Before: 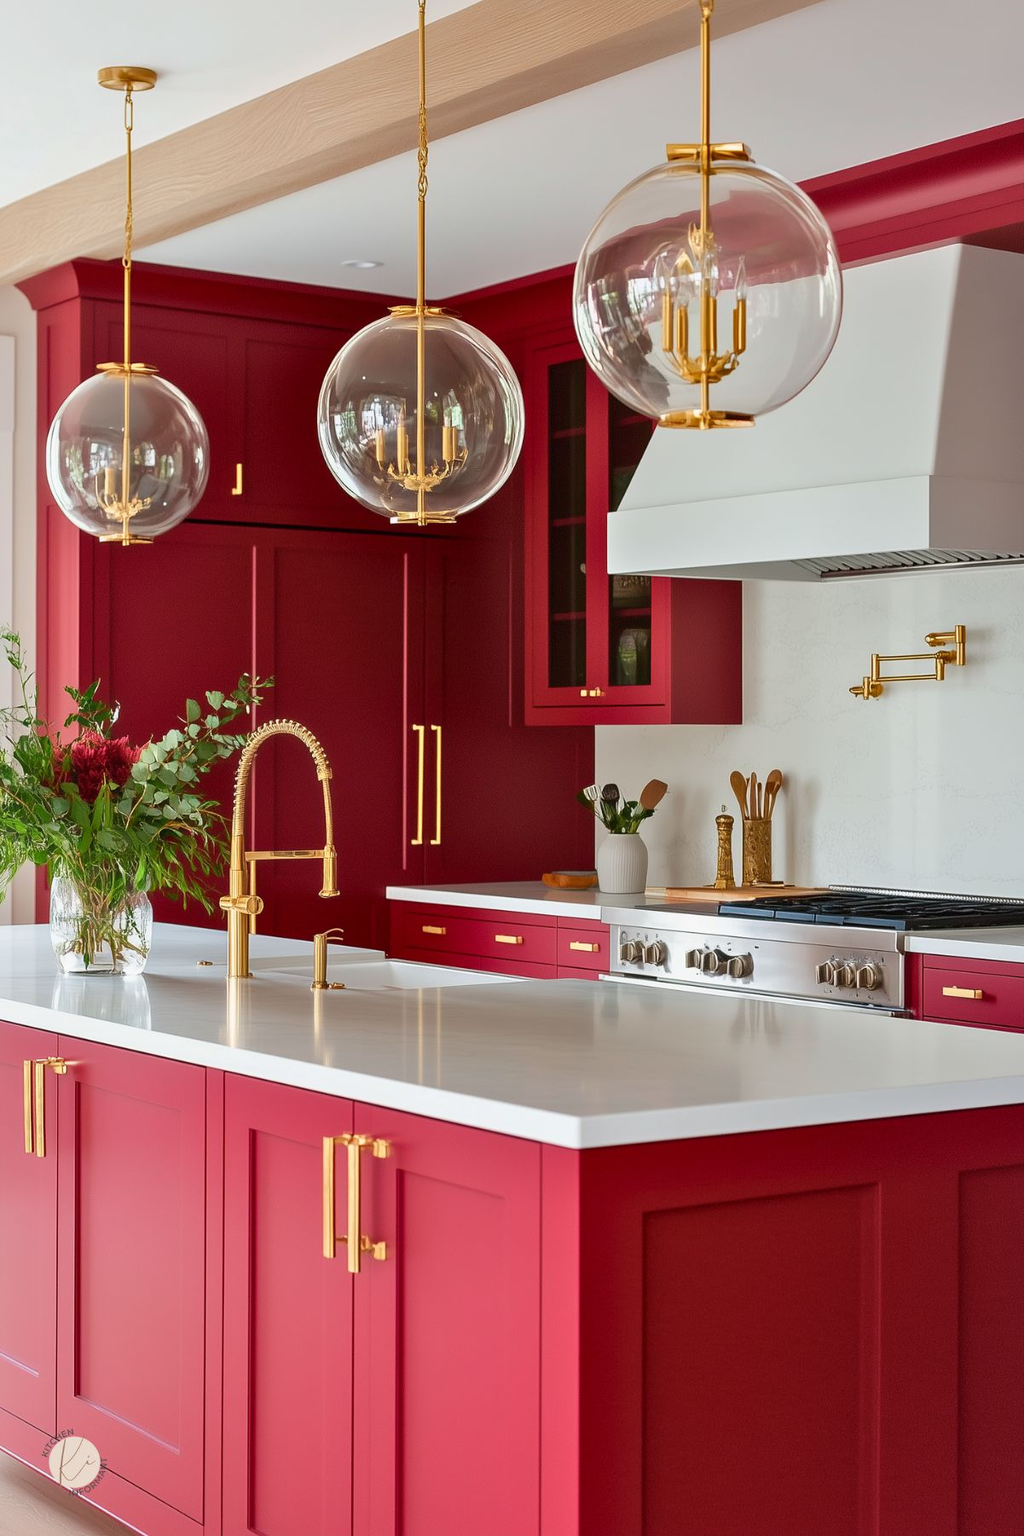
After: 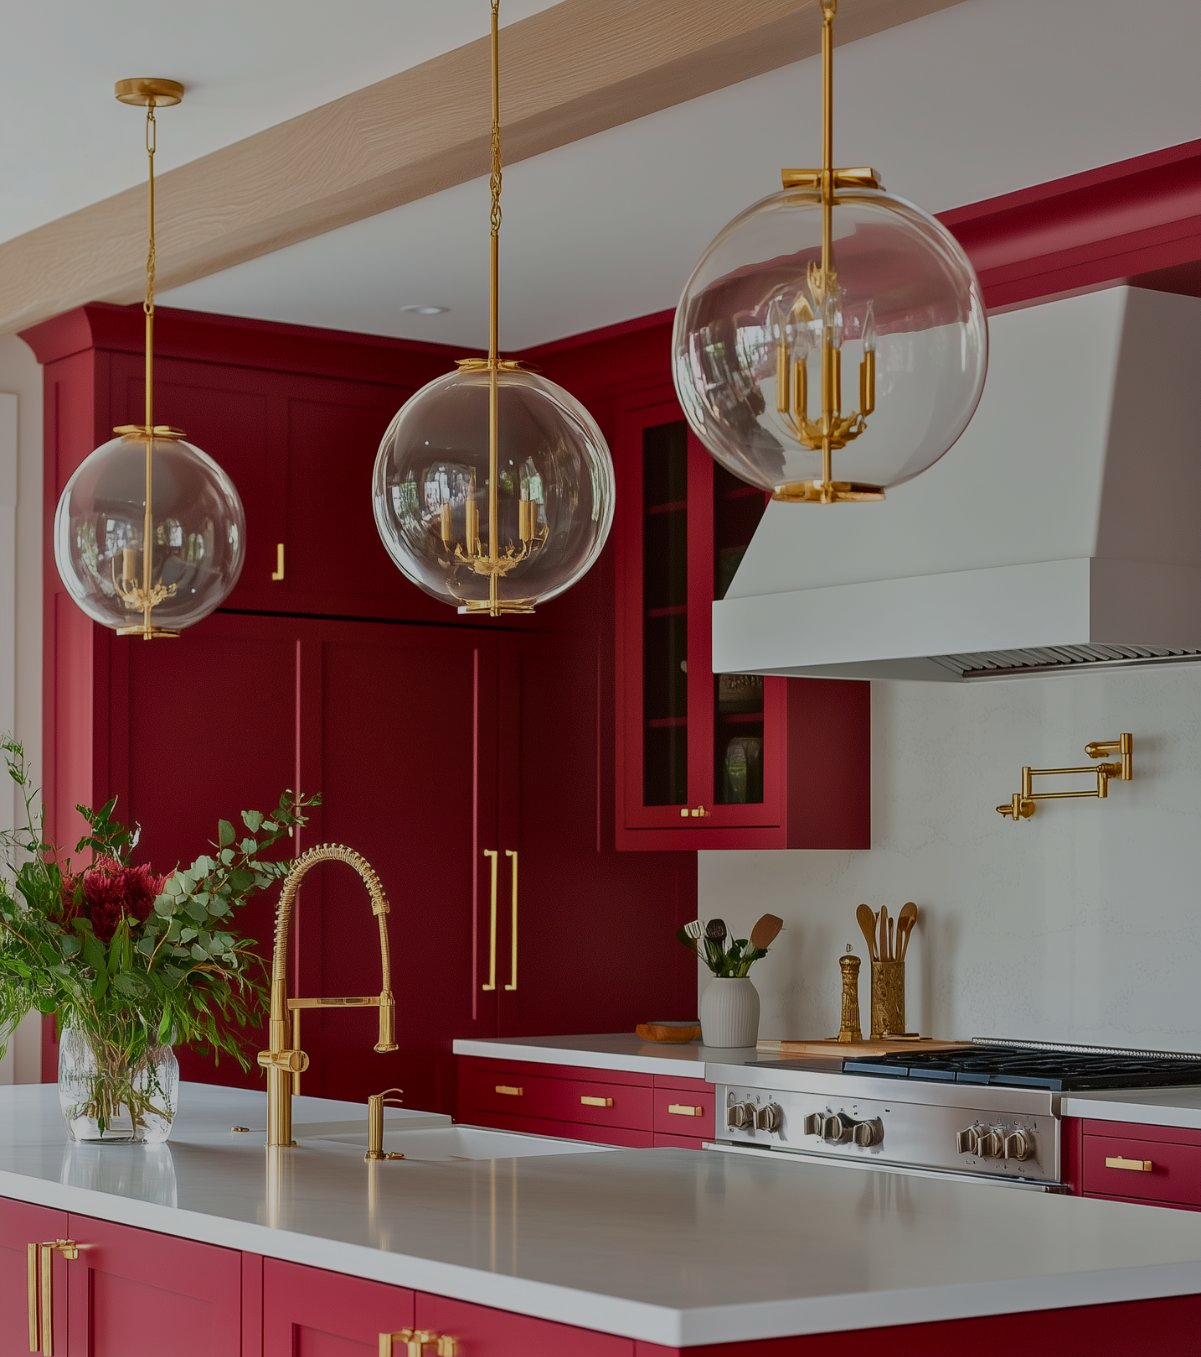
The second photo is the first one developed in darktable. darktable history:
crop: bottom 24.598%
exposure: exposure -0.916 EV, compensate highlight preservation false
